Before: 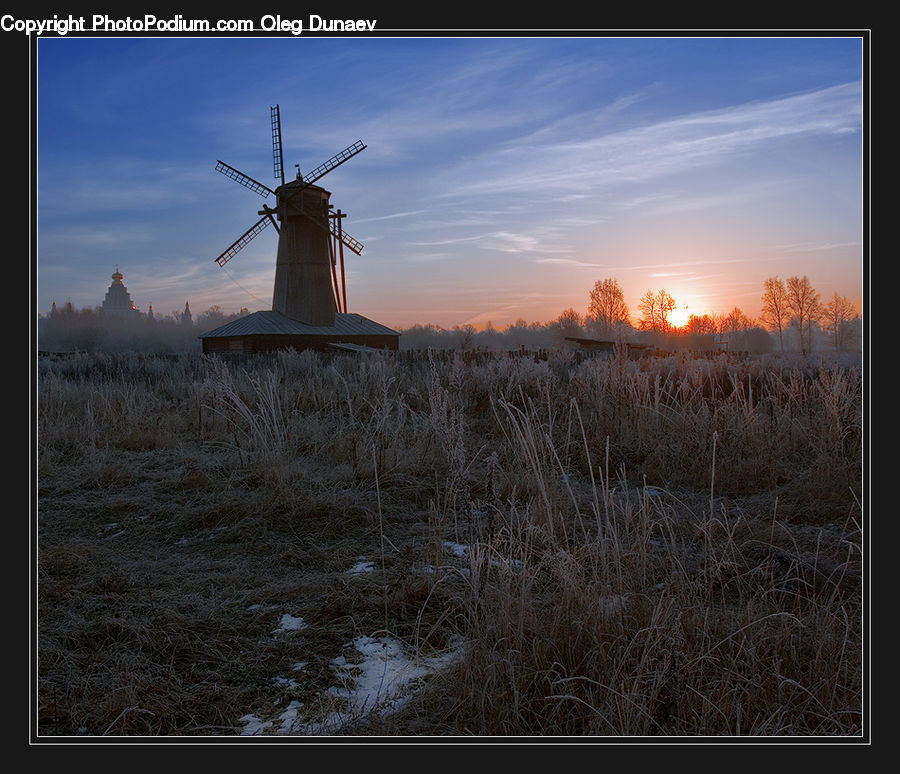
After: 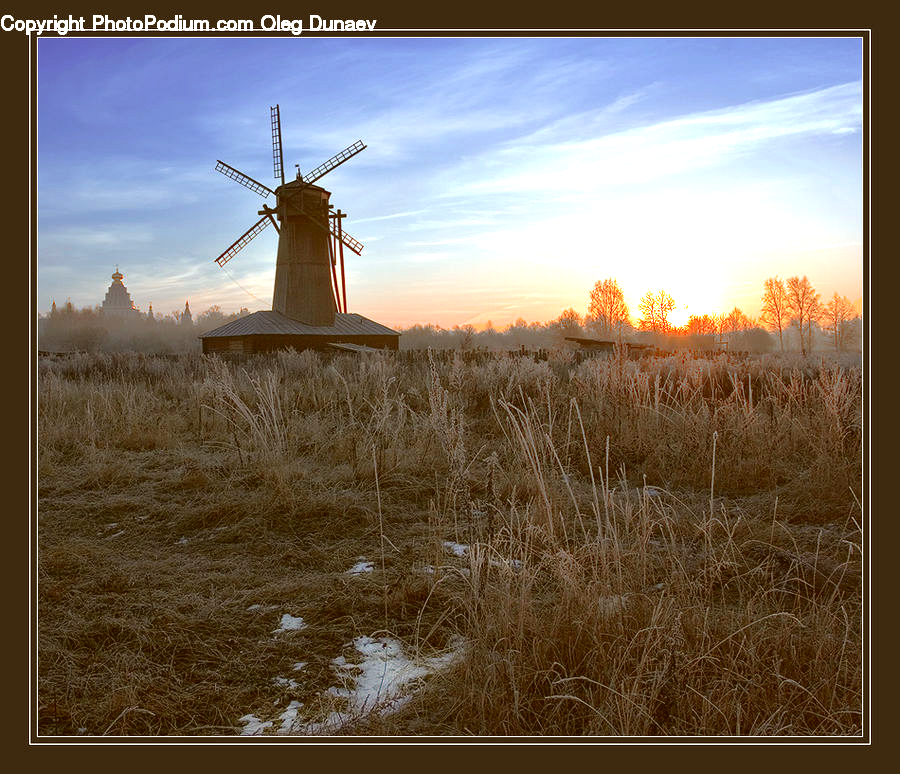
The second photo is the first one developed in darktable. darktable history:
color correction: highlights a* -5.94, highlights b* 9.52, shadows a* 10.05, shadows b* 23.17
exposure: black level correction -0.002, exposure 1.348 EV, compensate highlight preservation false
